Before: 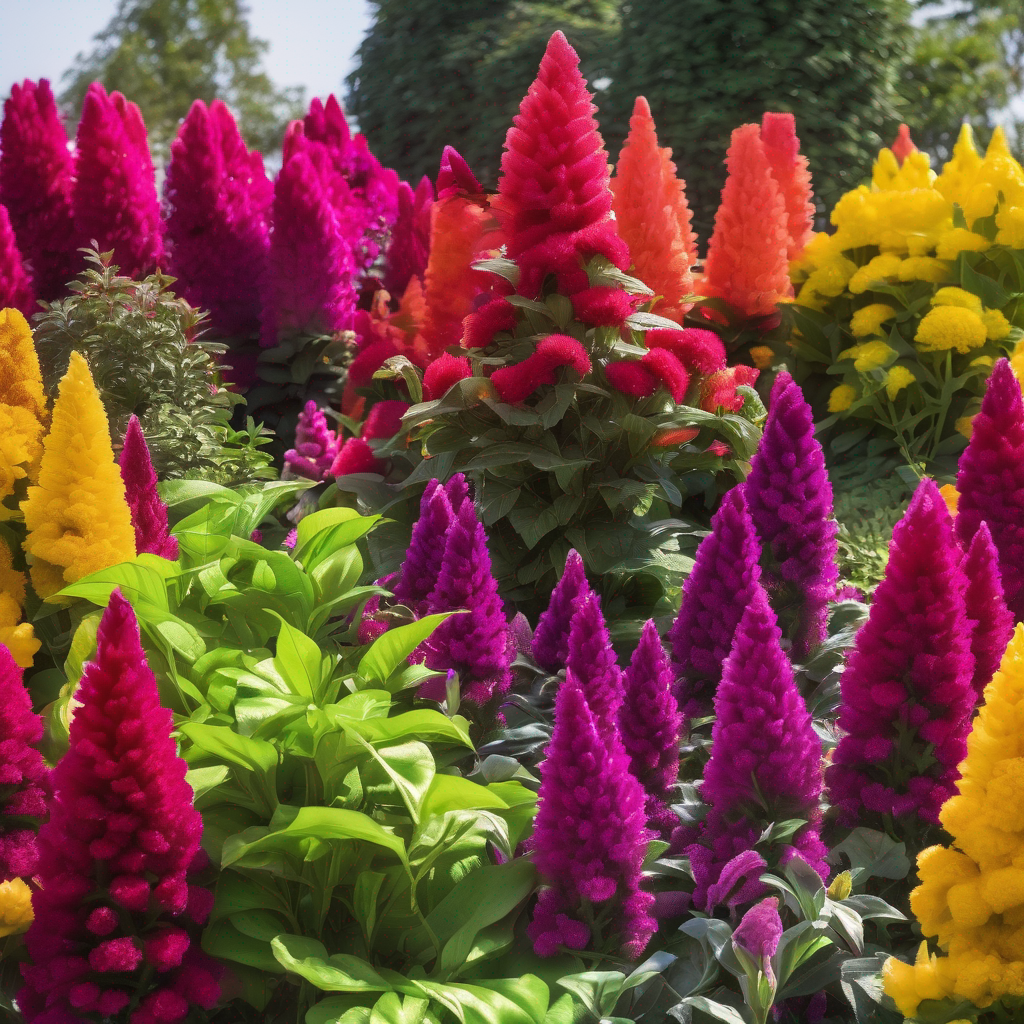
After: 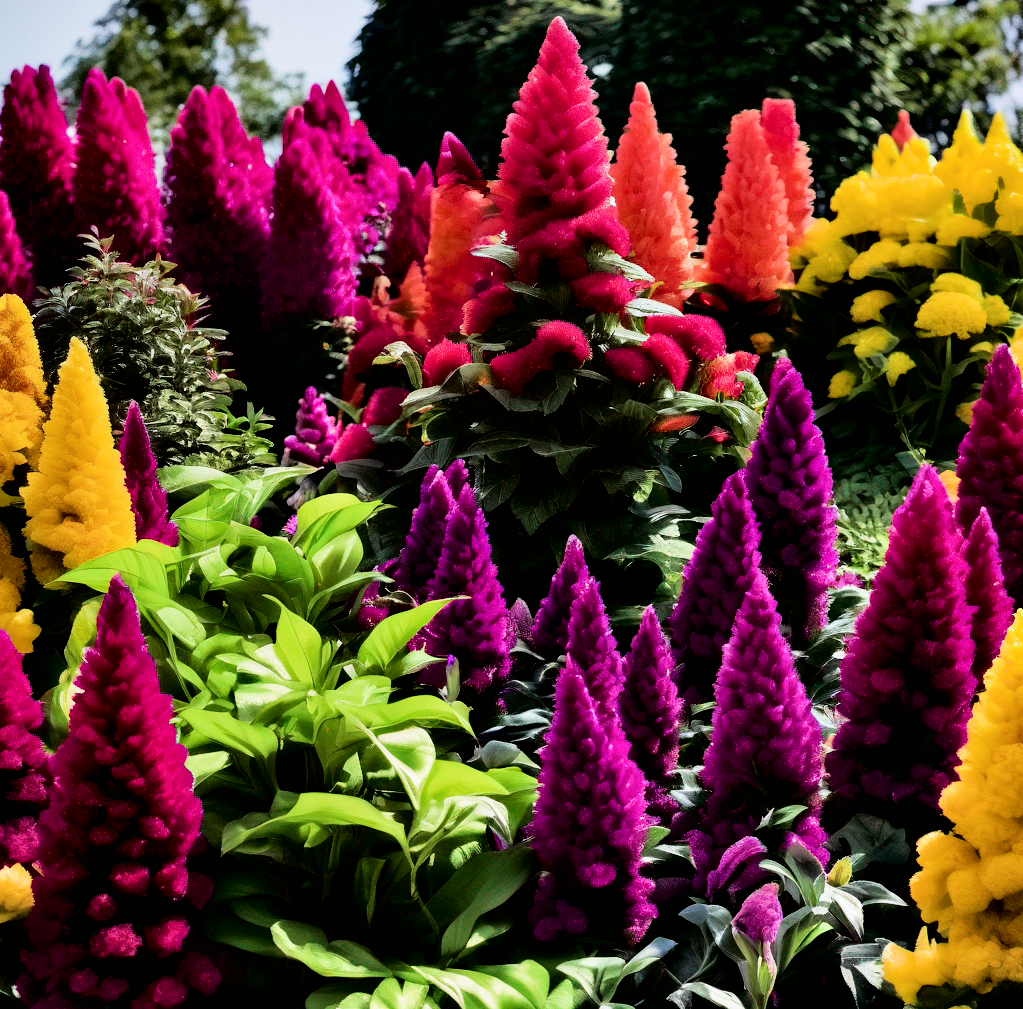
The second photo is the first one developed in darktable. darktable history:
filmic rgb: black relative exposure -5.02 EV, white relative exposure 3.96 EV, hardness 2.9, contrast 1.203
haze removal: compatibility mode true, adaptive false
contrast equalizer: octaves 7, y [[0.6 ×6], [0.55 ×6], [0 ×6], [0 ×6], [0 ×6]]
shadows and highlights: shadows 13.42, white point adjustment 1.18, highlights -1.9, soften with gaussian
crop: top 1.391%, right 0.012%
tone curve: curves: ch0 [(0, 0) (0.003, 0.003) (0.011, 0.003) (0.025, 0.007) (0.044, 0.014) (0.069, 0.02) (0.1, 0.03) (0.136, 0.054) (0.177, 0.099) (0.224, 0.156) (0.277, 0.227) (0.335, 0.302) (0.399, 0.375) (0.468, 0.456) (0.543, 0.54) (0.623, 0.625) (0.709, 0.717) (0.801, 0.807) (0.898, 0.895) (1, 1)], color space Lab, independent channels, preserve colors none
